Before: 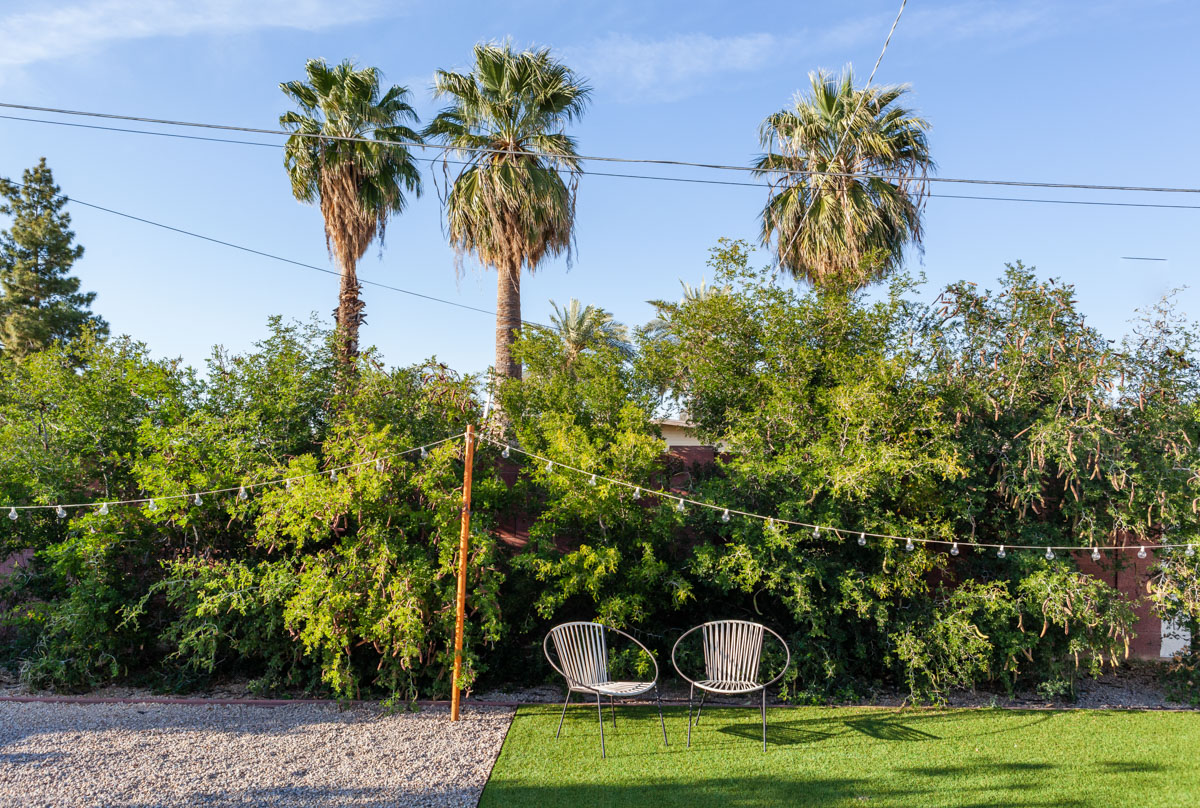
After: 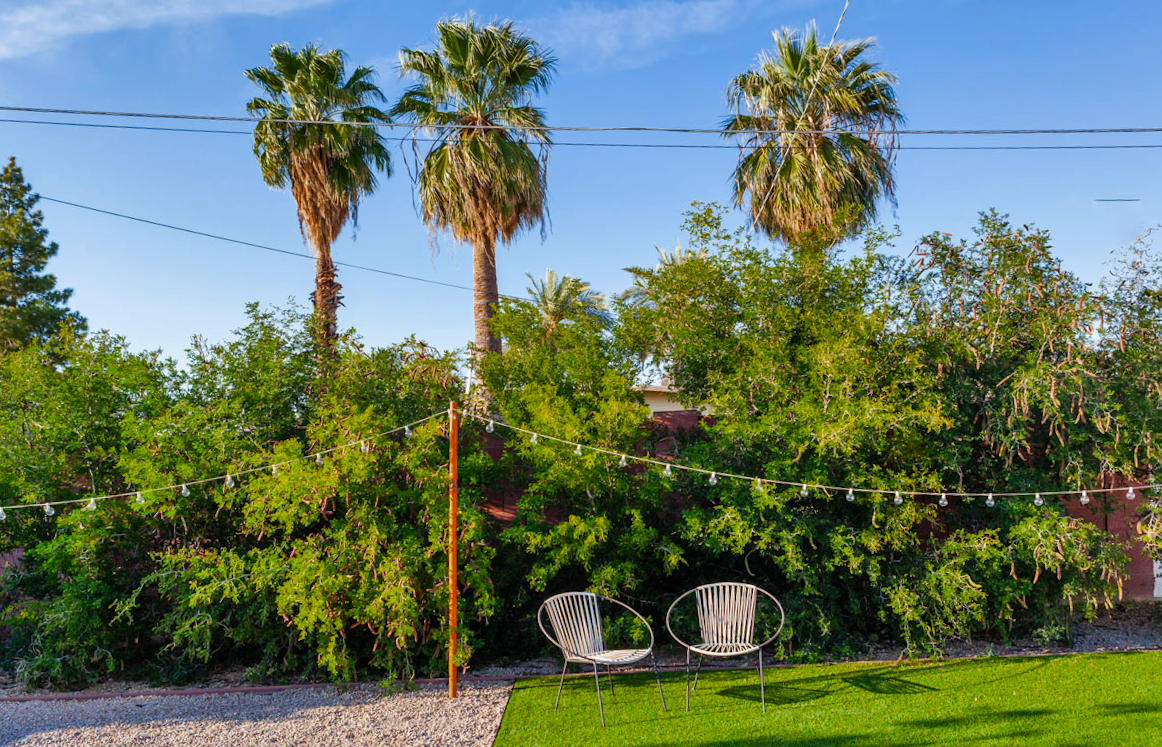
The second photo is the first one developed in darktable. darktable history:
shadows and highlights: low approximation 0.01, soften with gaussian
color zones: curves: ch0 [(0, 0.425) (0.143, 0.422) (0.286, 0.42) (0.429, 0.419) (0.571, 0.419) (0.714, 0.42) (0.857, 0.422) (1, 0.425)]; ch1 [(0, 0.666) (0.143, 0.669) (0.286, 0.671) (0.429, 0.67) (0.571, 0.67) (0.714, 0.67) (0.857, 0.67) (1, 0.666)]
rotate and perspective: rotation -3°, crop left 0.031, crop right 0.968, crop top 0.07, crop bottom 0.93
